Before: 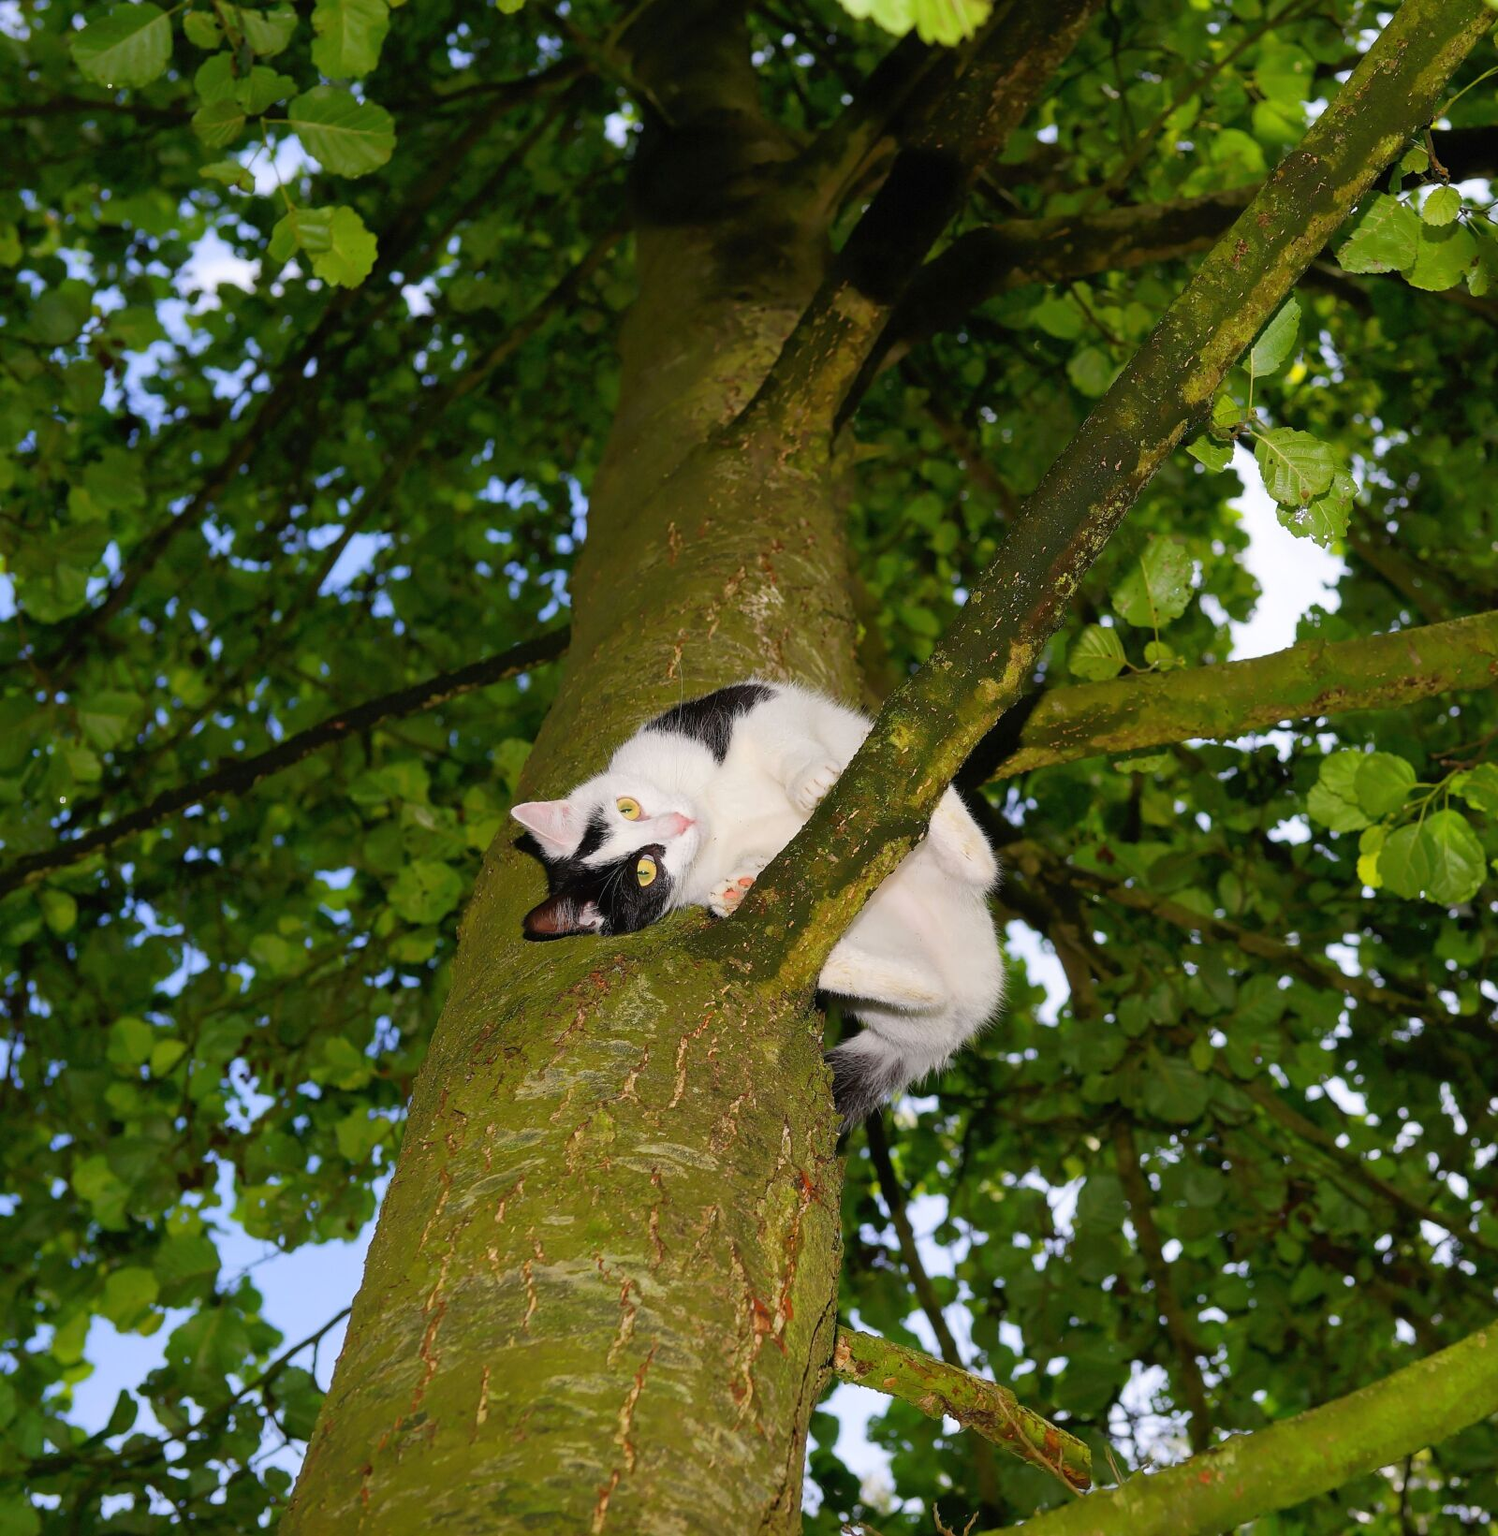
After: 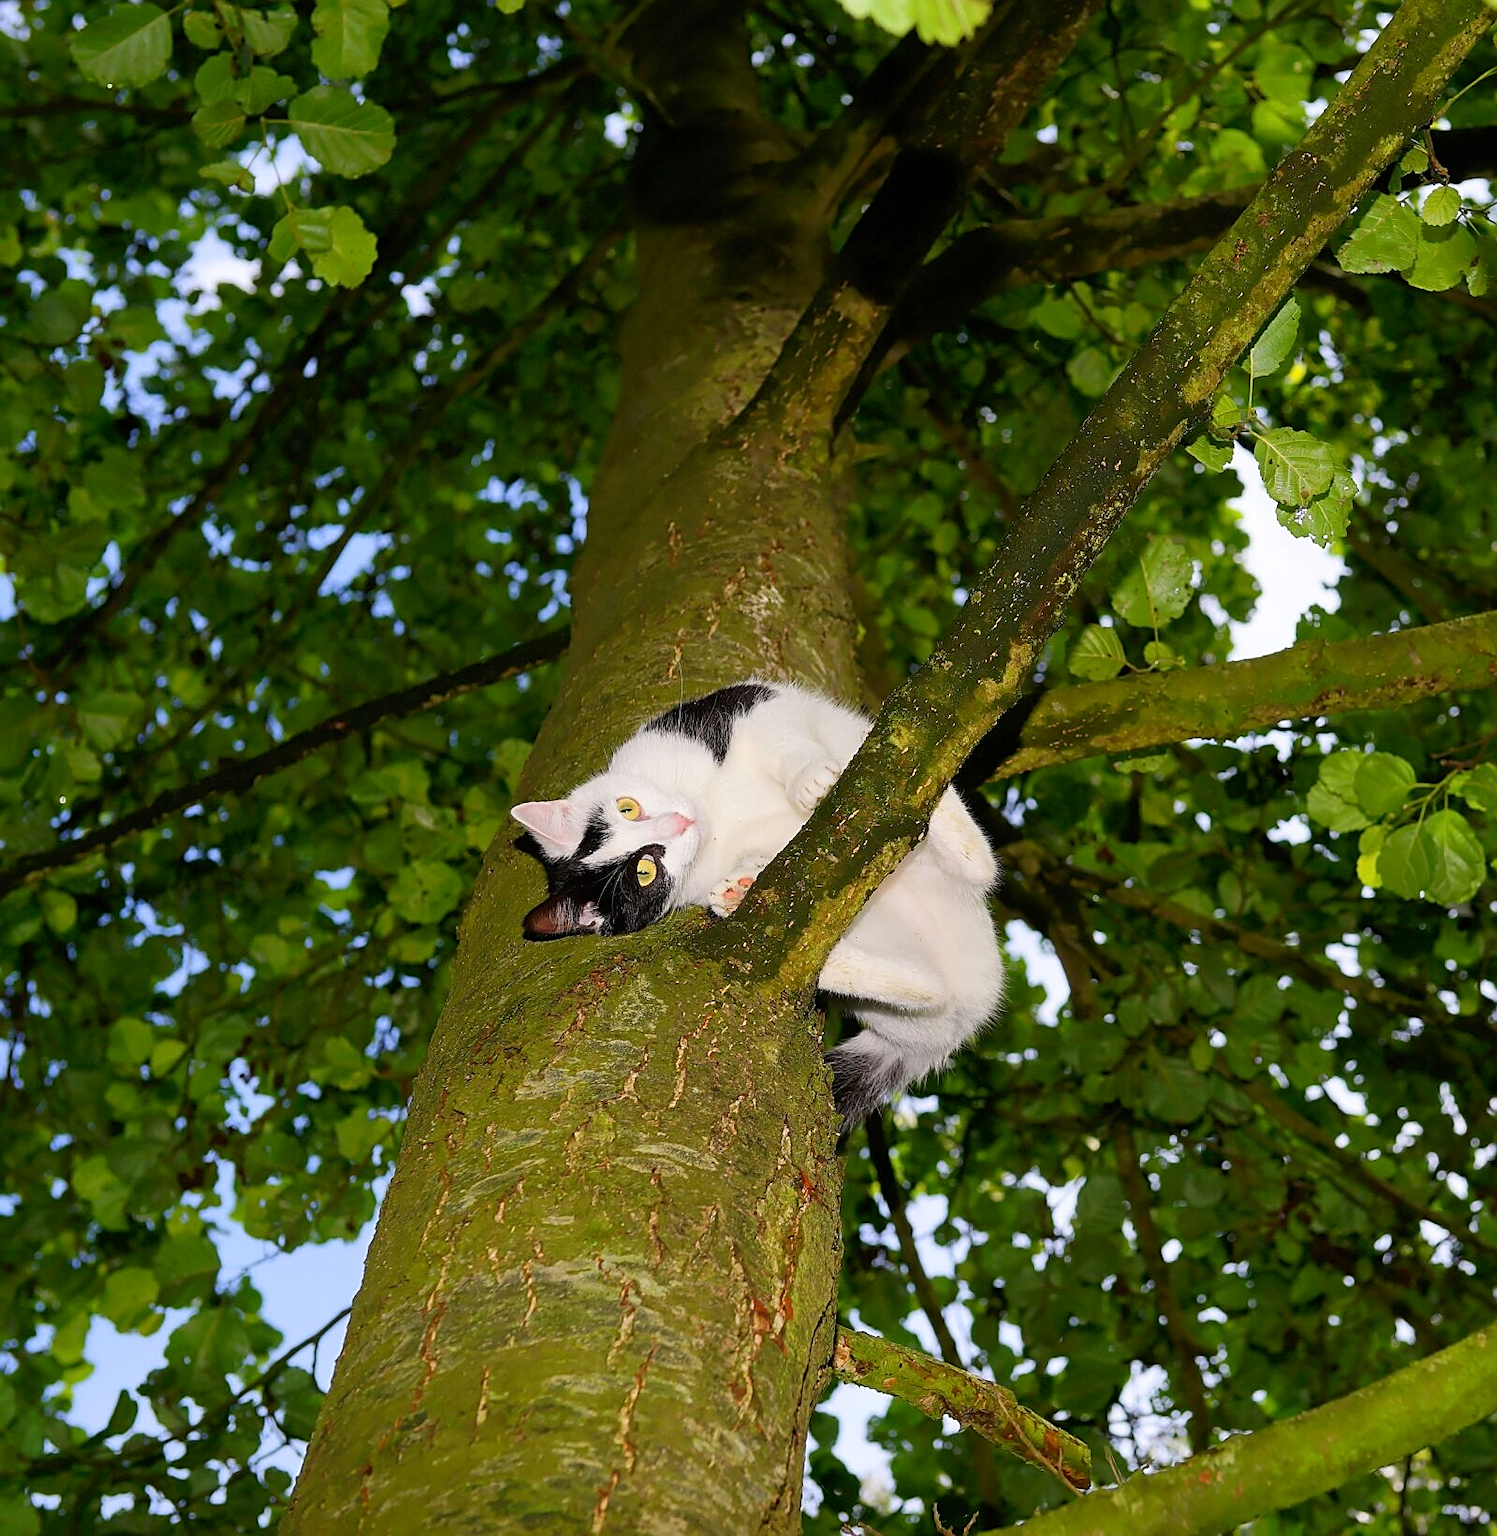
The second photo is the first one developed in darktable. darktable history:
contrast brightness saturation: contrast 0.101, brightness 0.015, saturation 0.018
exposure: black level correction 0.001, compensate exposure bias true, compensate highlight preservation false
sharpen: on, module defaults
